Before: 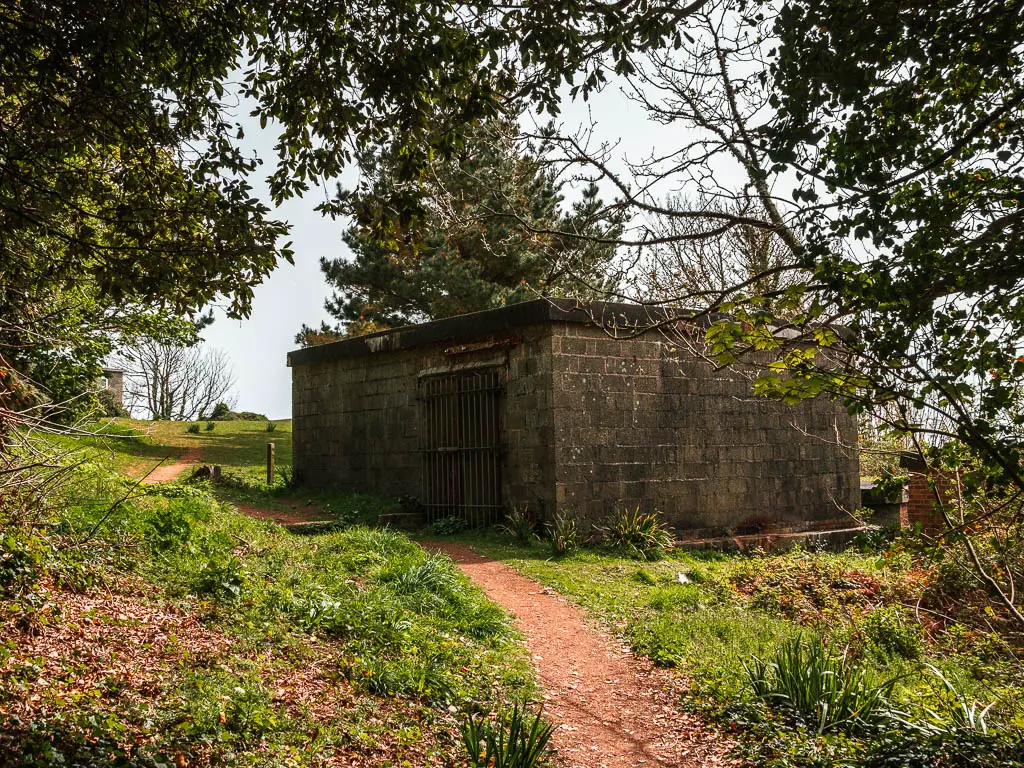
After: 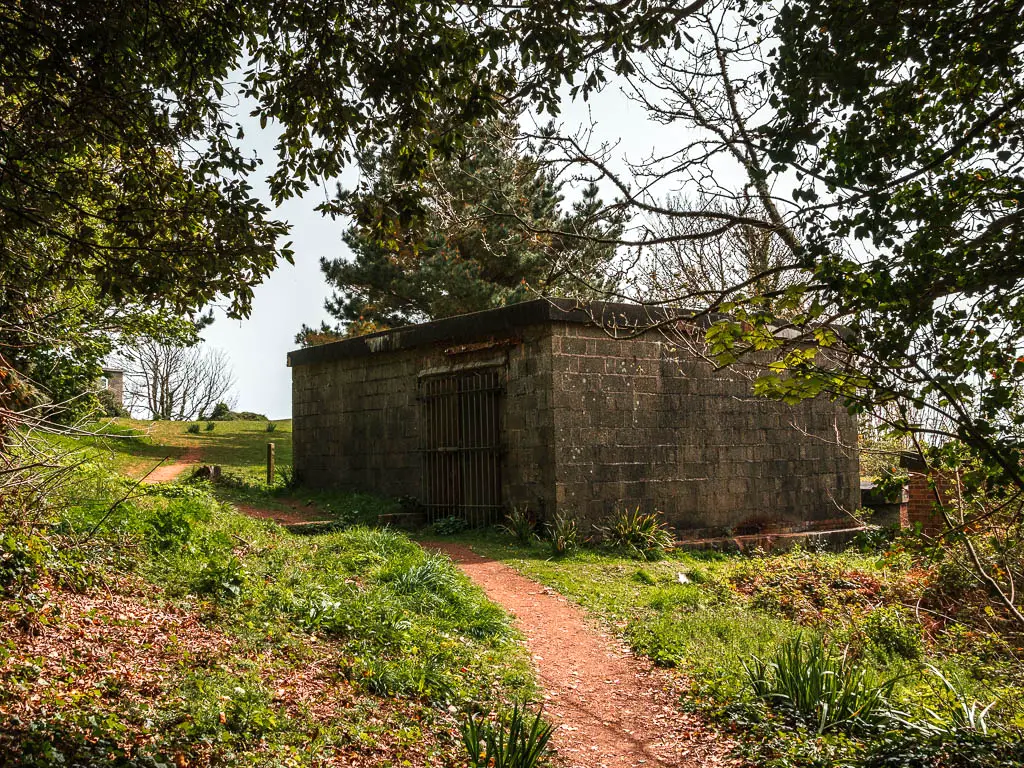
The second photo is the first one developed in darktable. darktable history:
exposure: exposure 0.086 EV, compensate exposure bias true, compensate highlight preservation false
